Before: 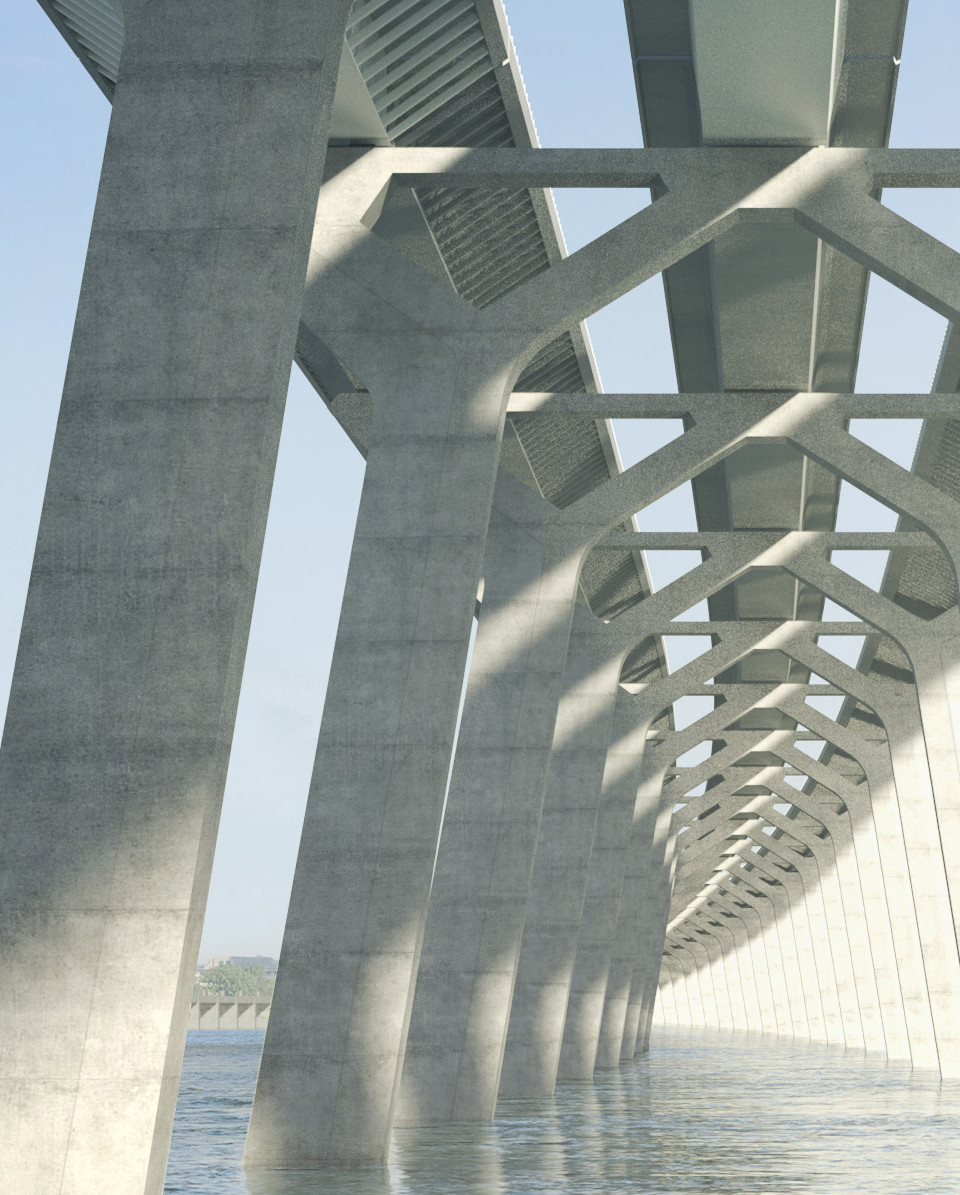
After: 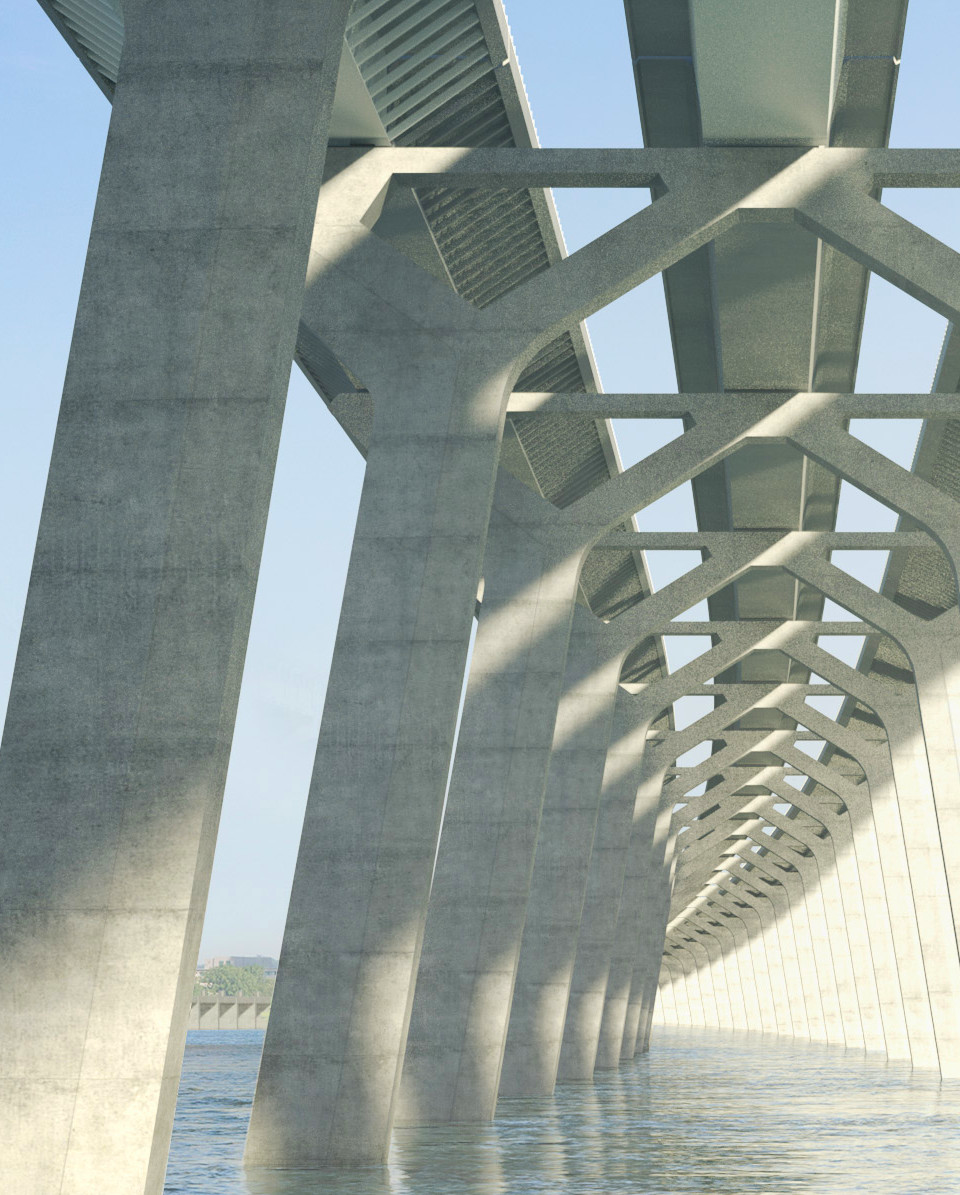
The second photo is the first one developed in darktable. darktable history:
color correction: highlights b* 0.038, saturation 1.3
